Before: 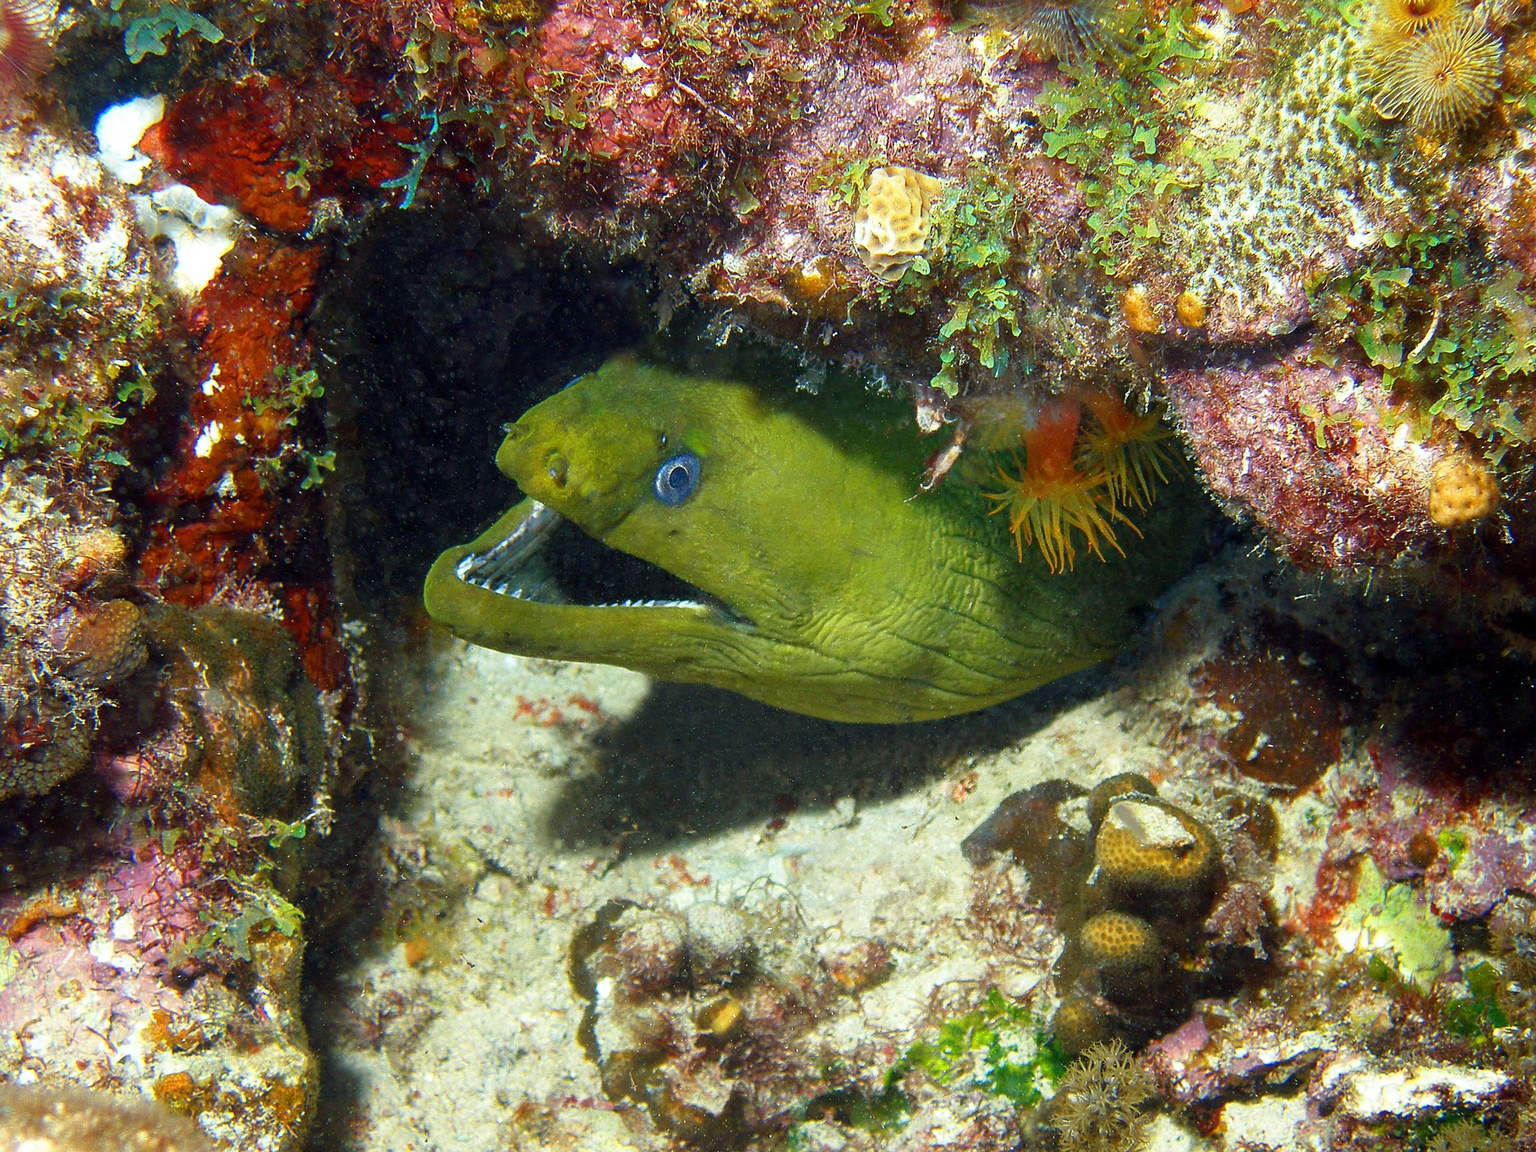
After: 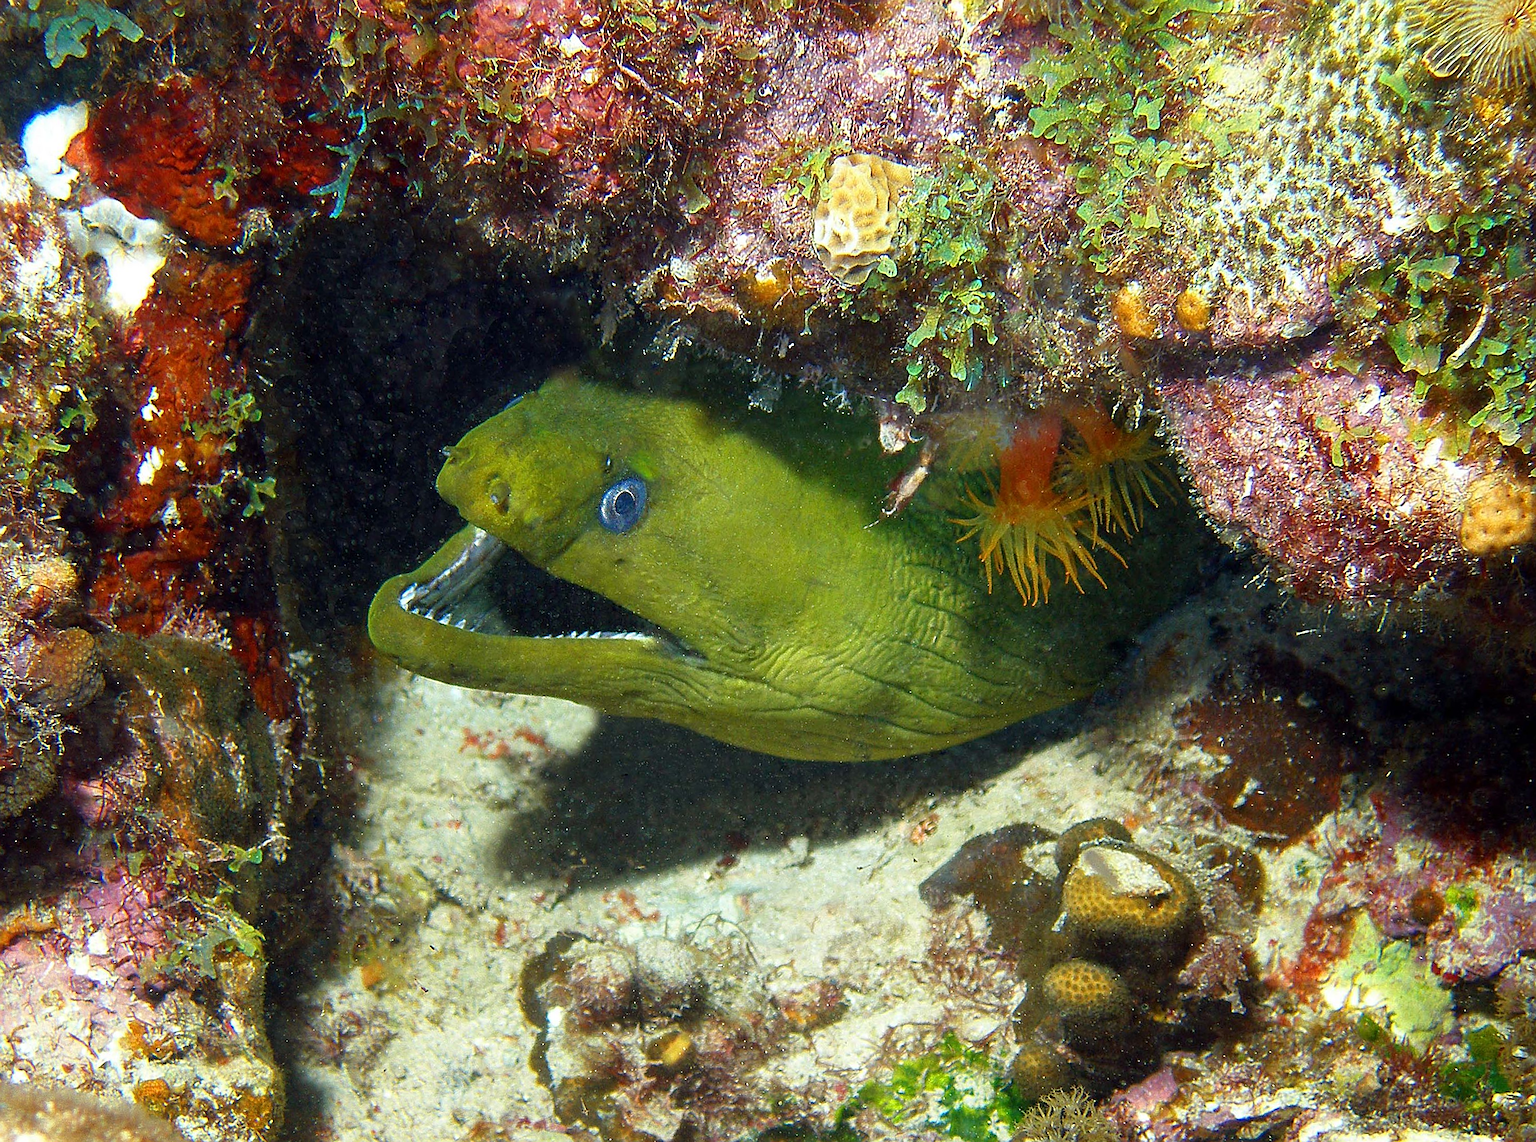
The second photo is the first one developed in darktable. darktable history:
sharpen: on, module defaults
rotate and perspective: rotation 0.062°, lens shift (vertical) 0.115, lens shift (horizontal) -0.133, crop left 0.047, crop right 0.94, crop top 0.061, crop bottom 0.94
